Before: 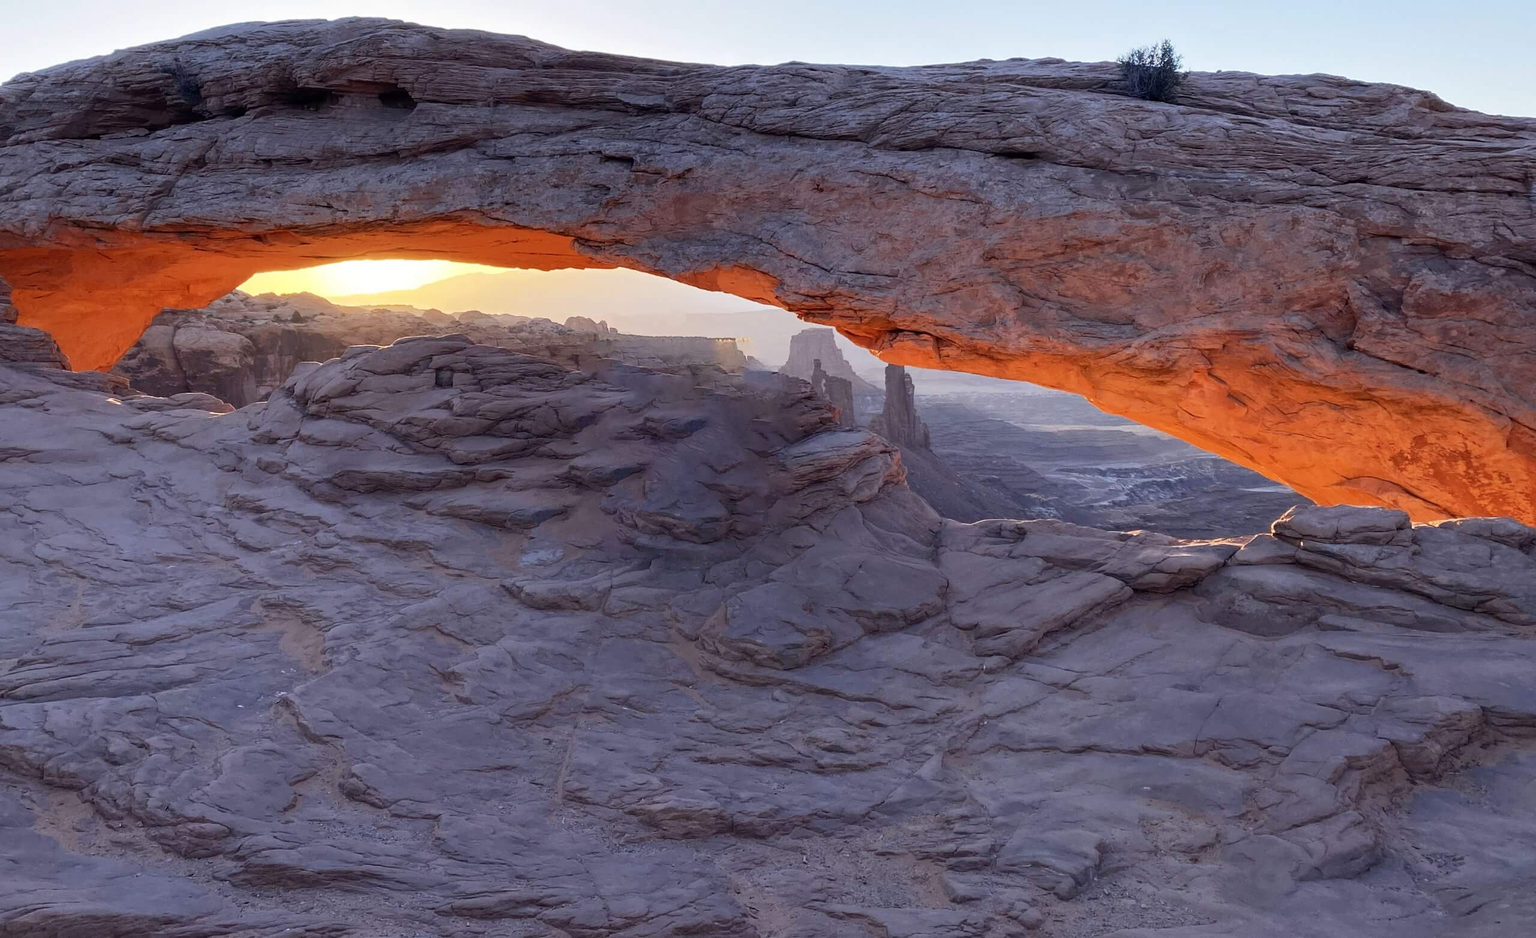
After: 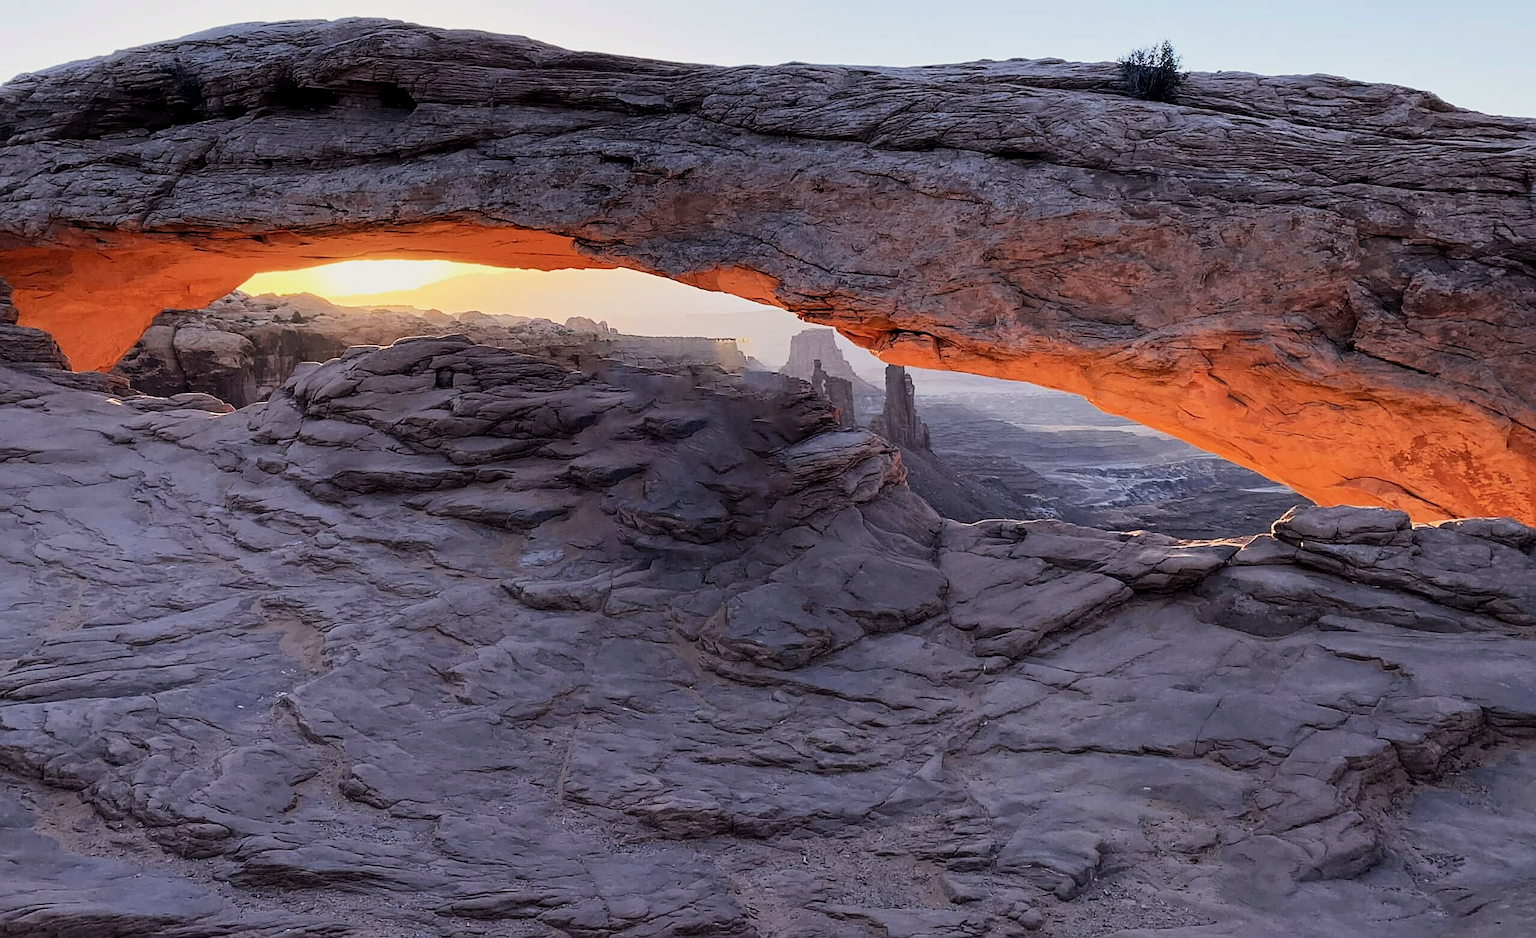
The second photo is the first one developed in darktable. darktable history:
white balance: red 1.009, blue 0.985
sharpen: on, module defaults
filmic rgb: hardness 4.17, contrast 1.364, color science v6 (2022)
